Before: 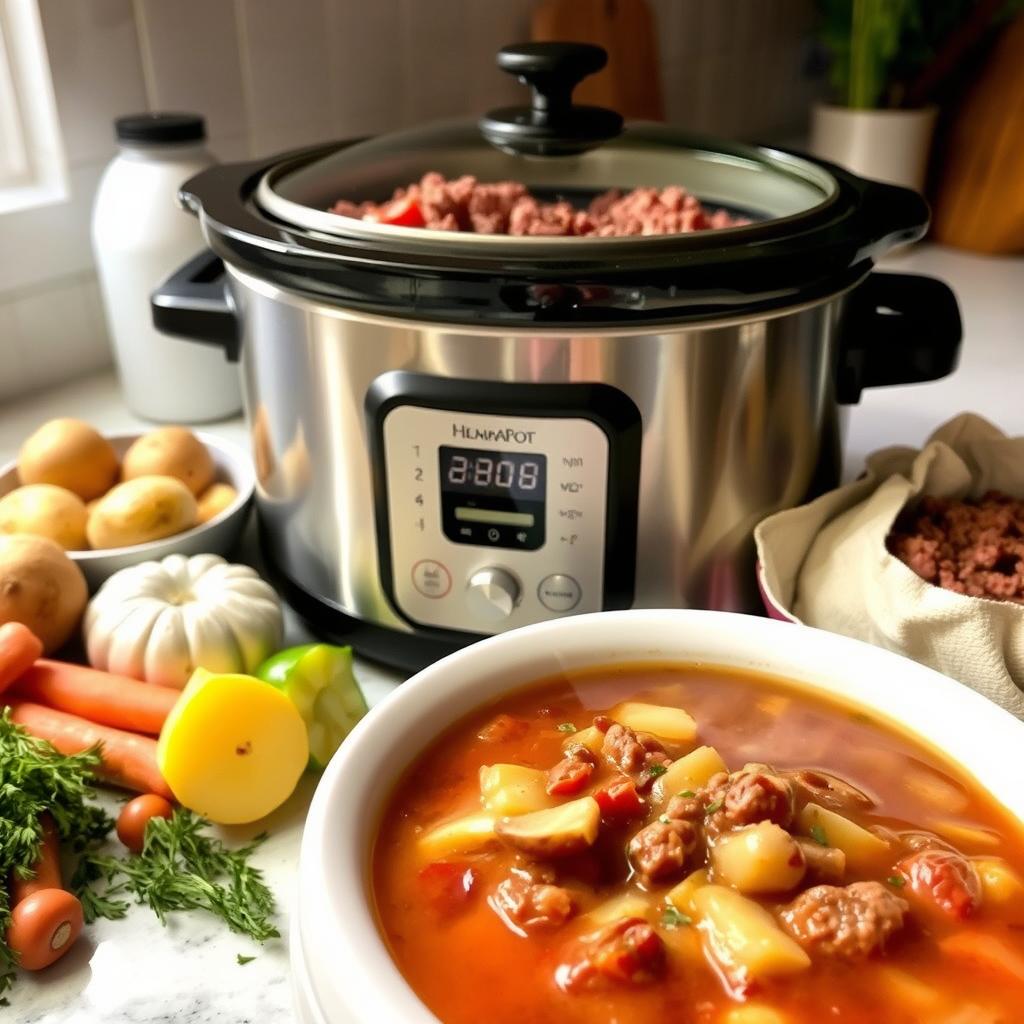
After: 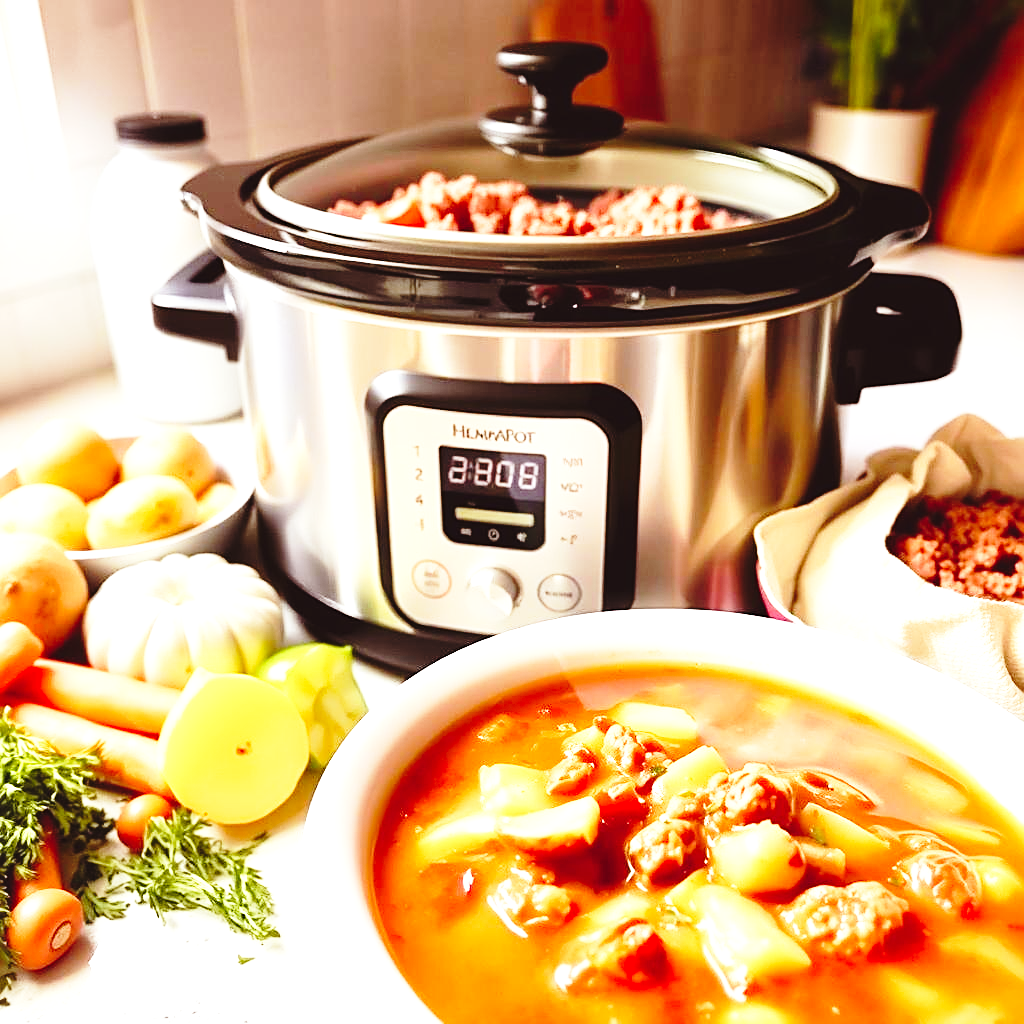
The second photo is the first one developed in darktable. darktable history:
rgb levels: mode RGB, independent channels, levels [[0, 0.474, 1], [0, 0.5, 1], [0, 0.5, 1]]
base curve: curves: ch0 [(0, 0) (0.04, 0.03) (0.133, 0.232) (0.448, 0.748) (0.843, 0.968) (1, 1)], preserve colors none
exposure: black level correction -0.005, exposure 1.002 EV, compensate highlight preservation false
sharpen: on, module defaults
